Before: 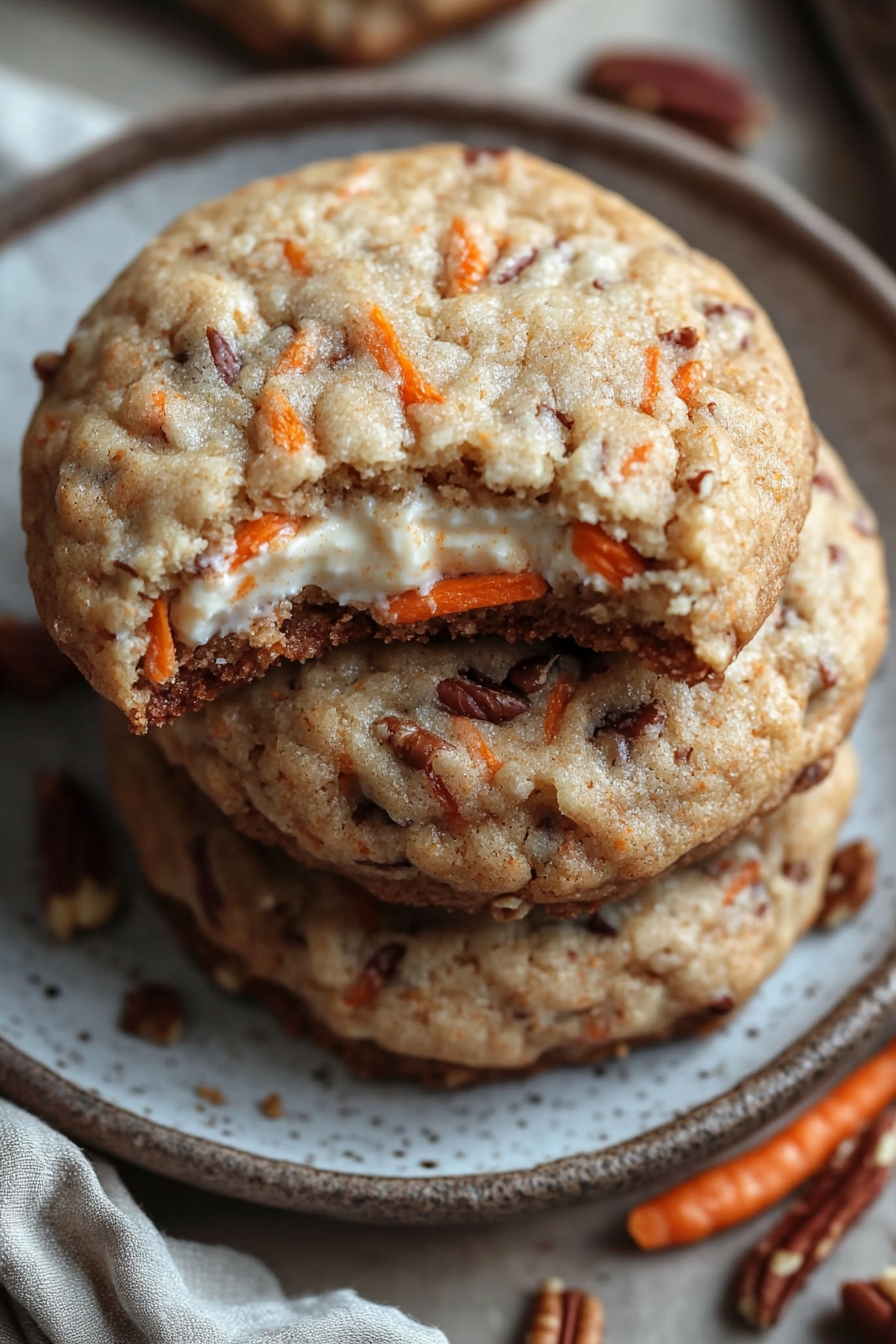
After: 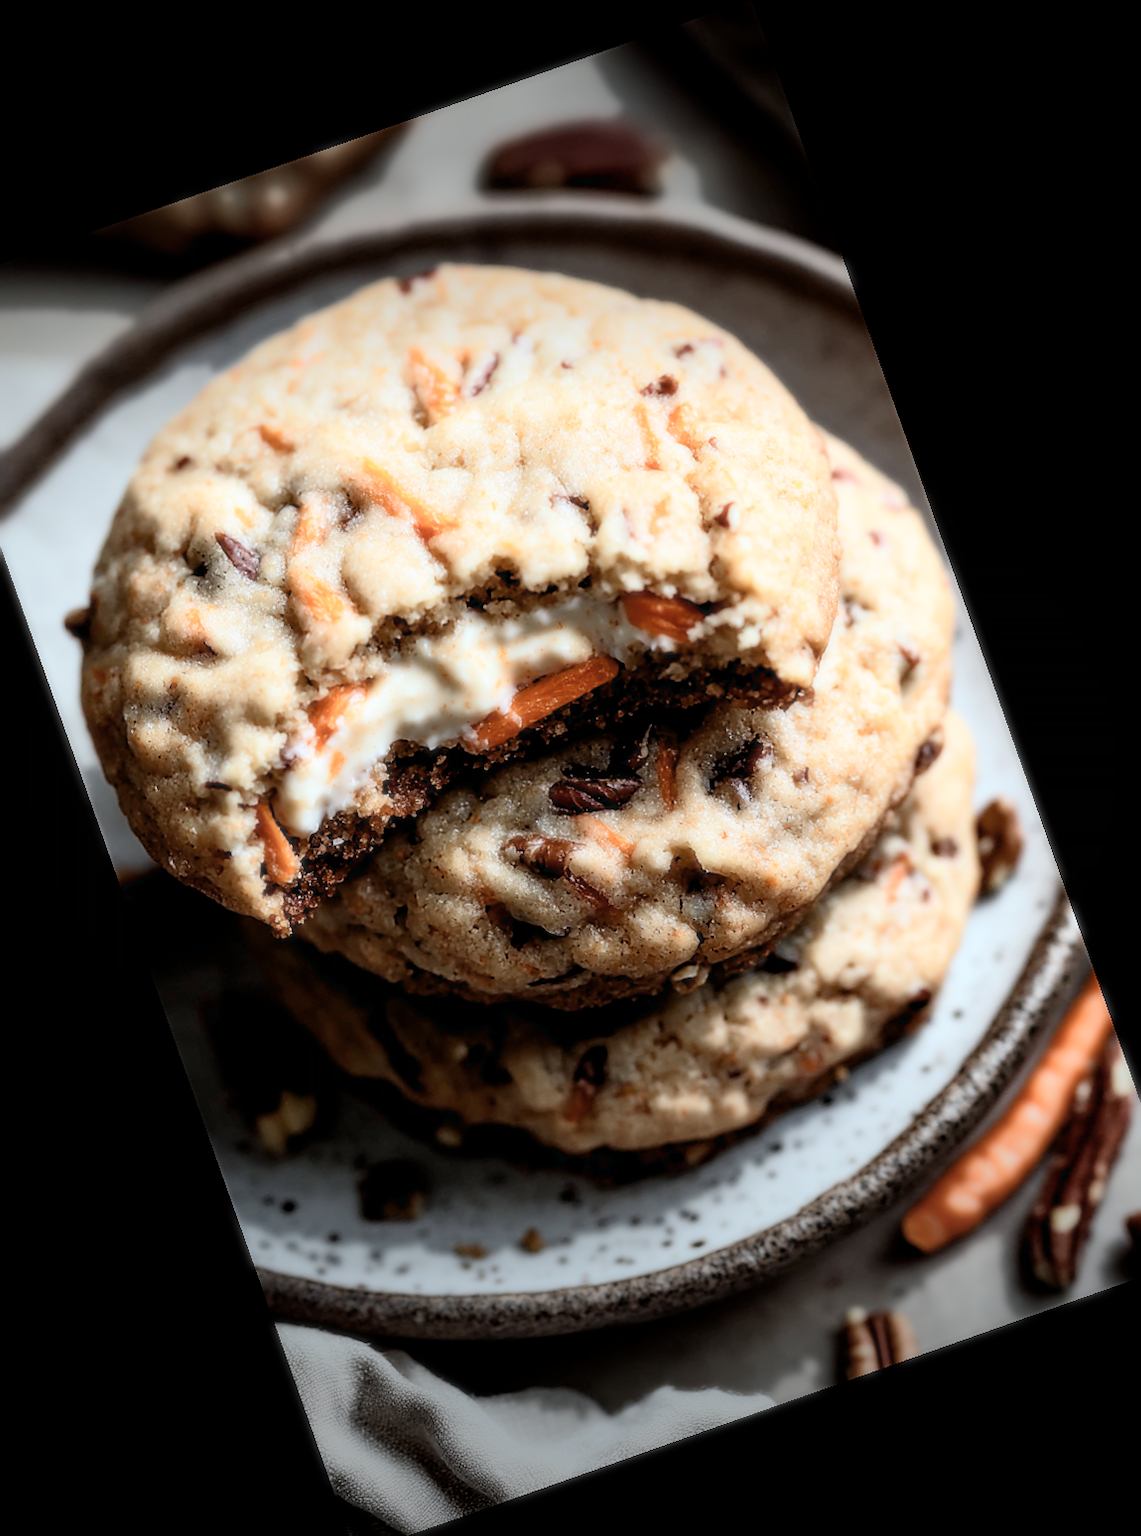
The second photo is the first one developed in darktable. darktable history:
sharpen: on, module defaults
filmic rgb: white relative exposure 3.8 EV, hardness 4.35
crop and rotate: angle 19.43°, left 6.812%, right 4.125%, bottom 1.087%
vignetting: fall-off start 70.97%, brightness -0.584, saturation -0.118, width/height ratio 1.333
color correction: saturation 0.85
exposure: black level correction 0.009, exposure 0.014 EV, compensate highlight preservation false
bloom: size 0%, threshold 54.82%, strength 8.31%
